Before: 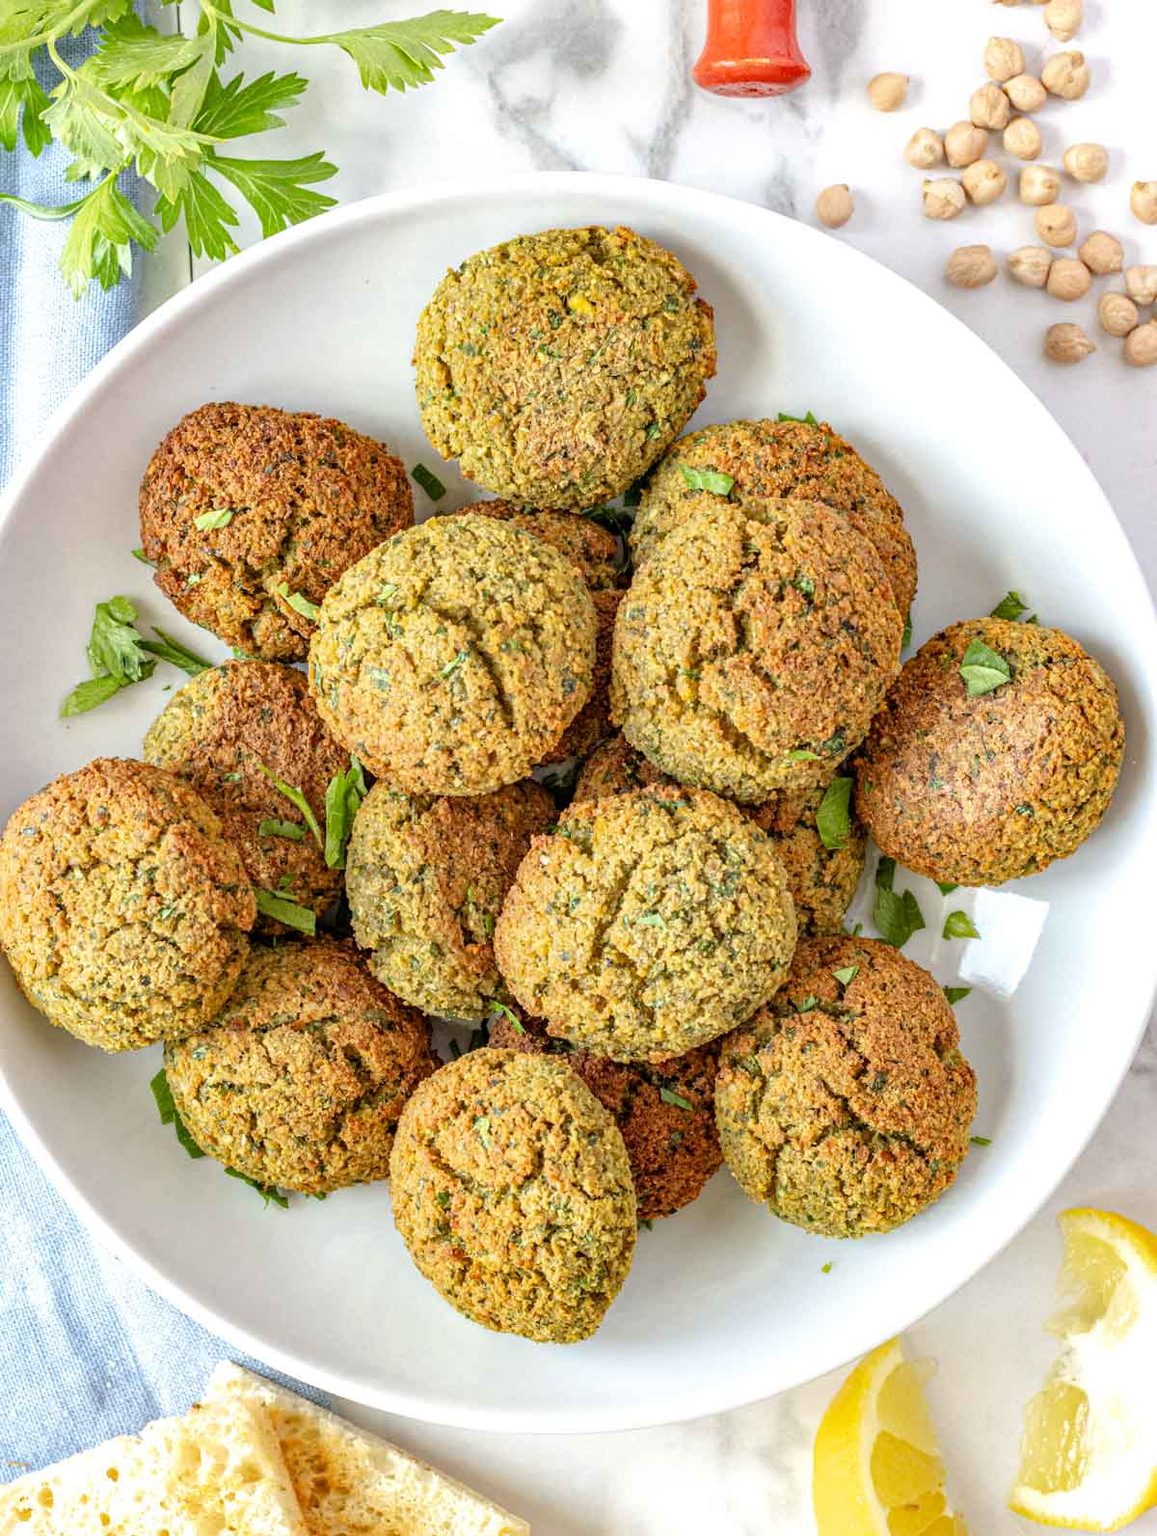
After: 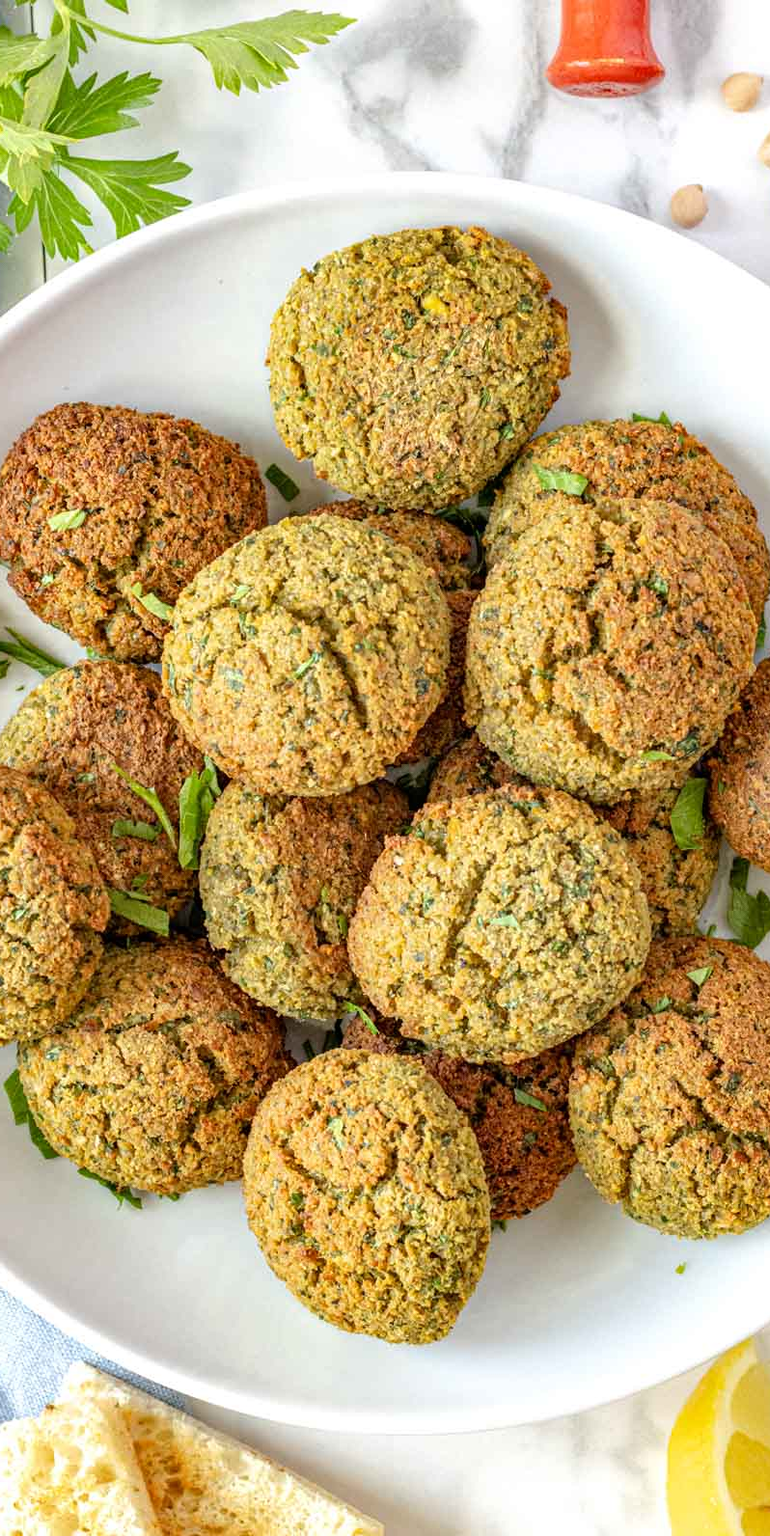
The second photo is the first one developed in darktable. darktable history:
crop and rotate: left 12.673%, right 20.66%
